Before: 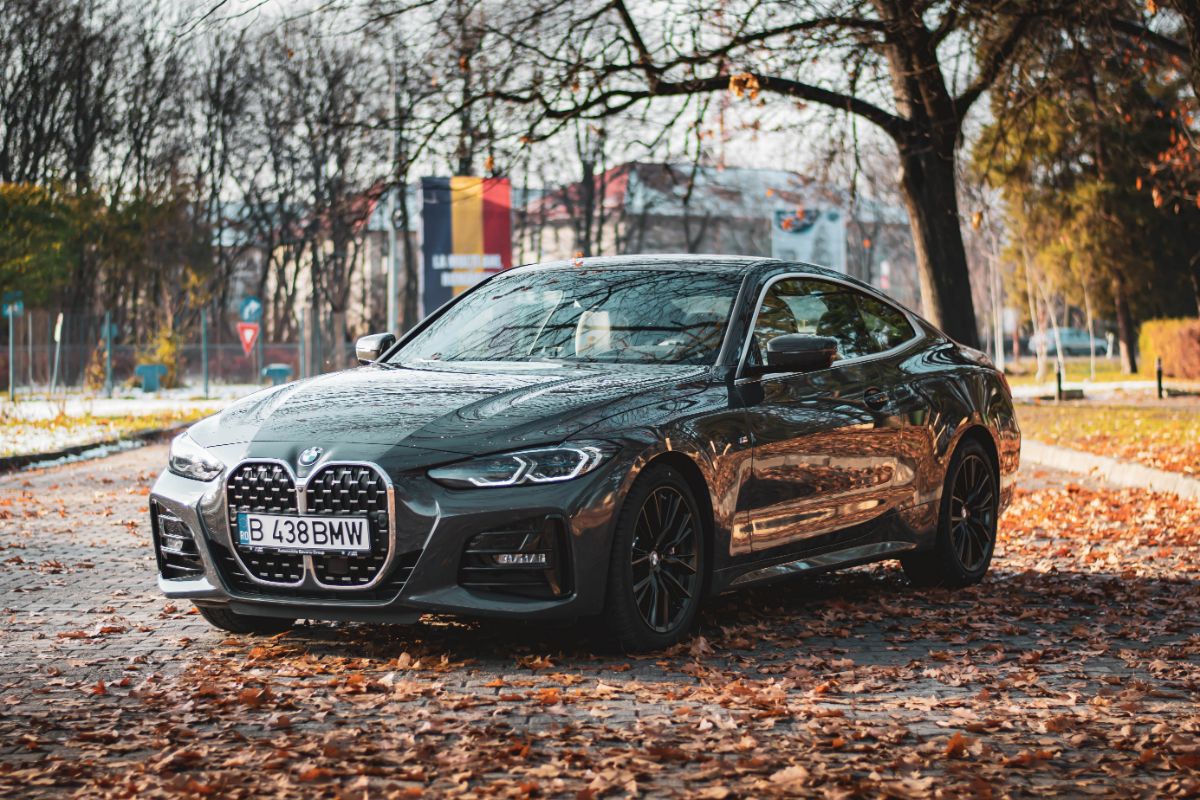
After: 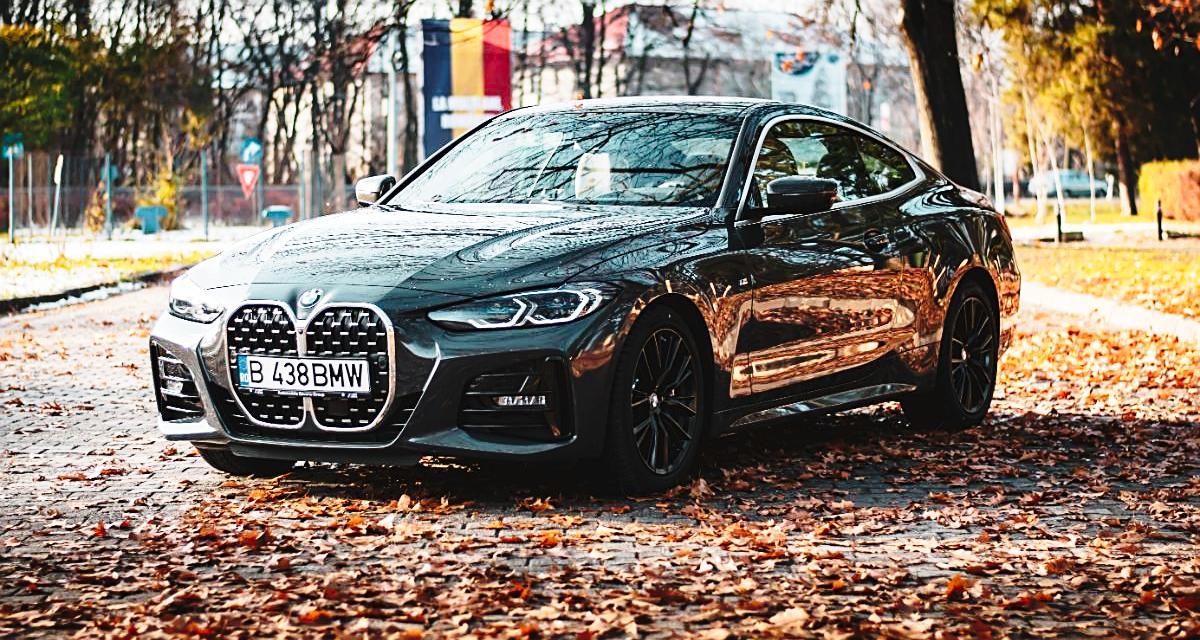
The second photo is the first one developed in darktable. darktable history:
sharpen: on, module defaults
crop and rotate: top 19.998%
base curve: curves: ch0 [(0, 0) (0.04, 0.03) (0.133, 0.232) (0.448, 0.748) (0.843, 0.968) (1, 1)], preserve colors none
